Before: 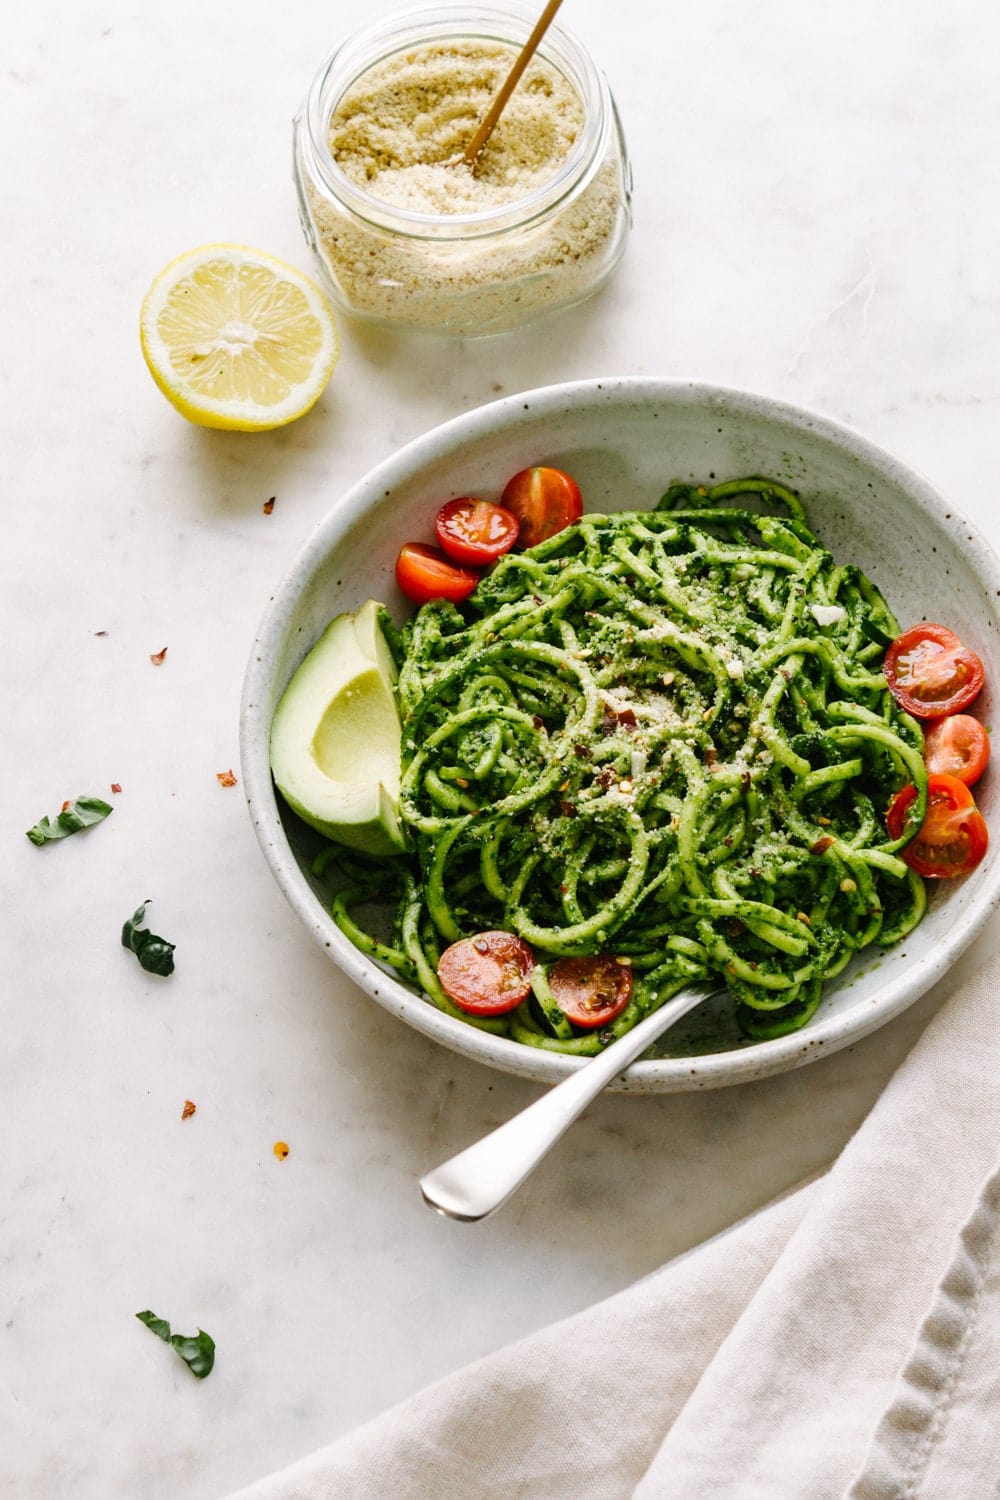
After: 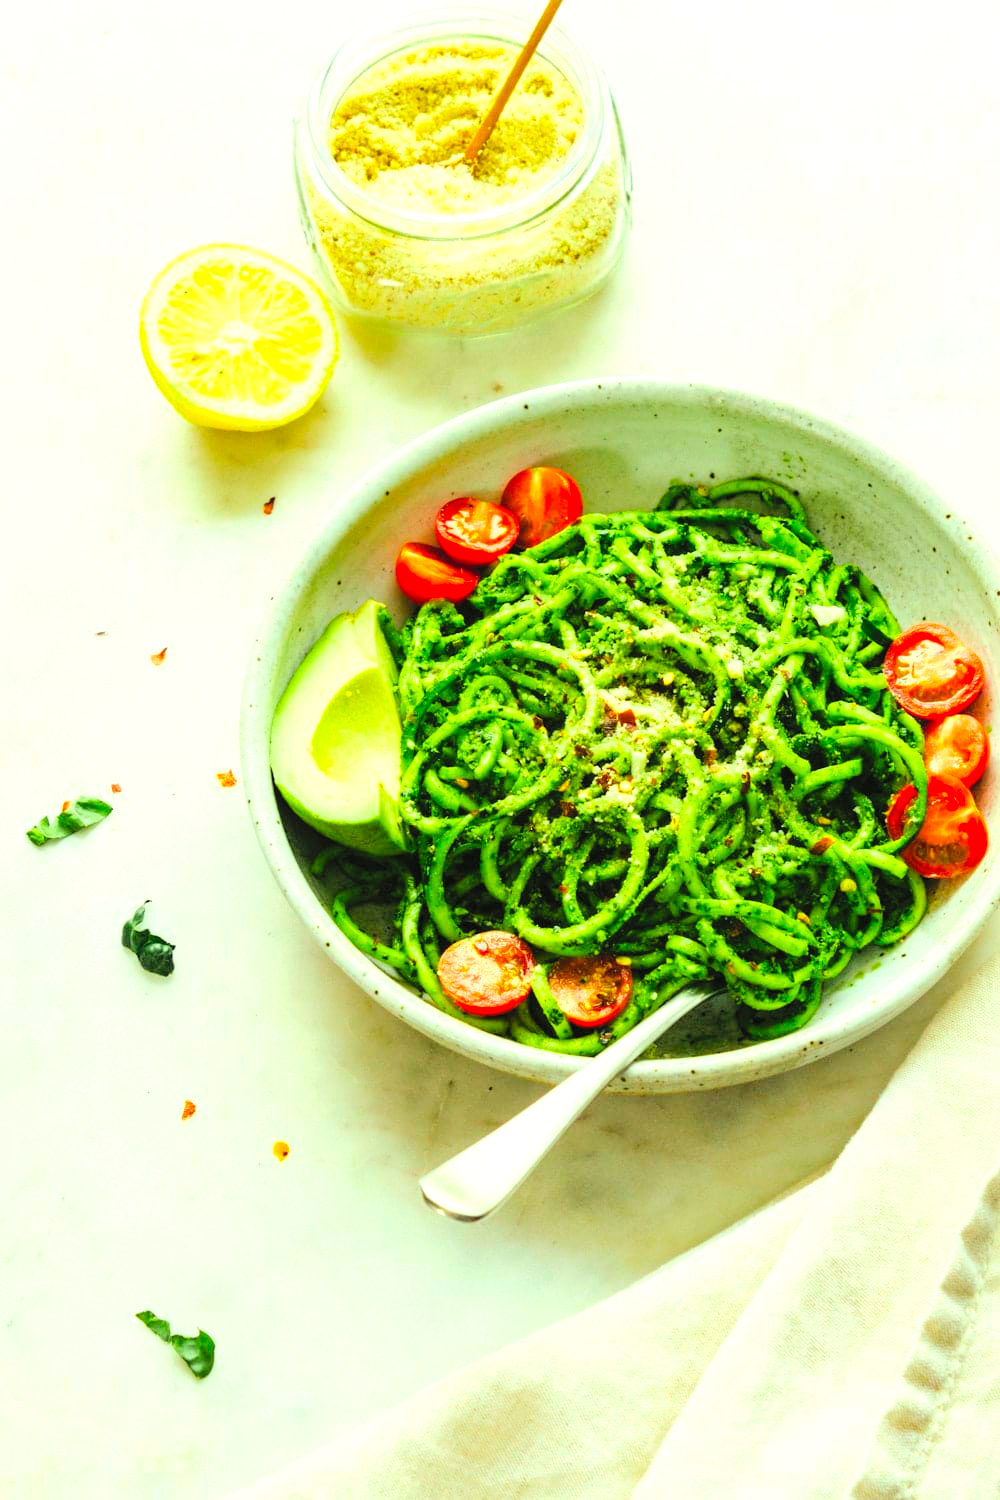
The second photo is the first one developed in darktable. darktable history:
tone equalizer: -8 EV -0.773 EV, -7 EV -0.678 EV, -6 EV -0.575 EV, -5 EV -0.379 EV, -3 EV 0.399 EV, -2 EV 0.6 EV, -1 EV 0.681 EV, +0 EV 0.772 EV, mask exposure compensation -0.51 EV
contrast brightness saturation: brightness 0.272
color correction: highlights a* -10.98, highlights b* 9.83, saturation 1.72
